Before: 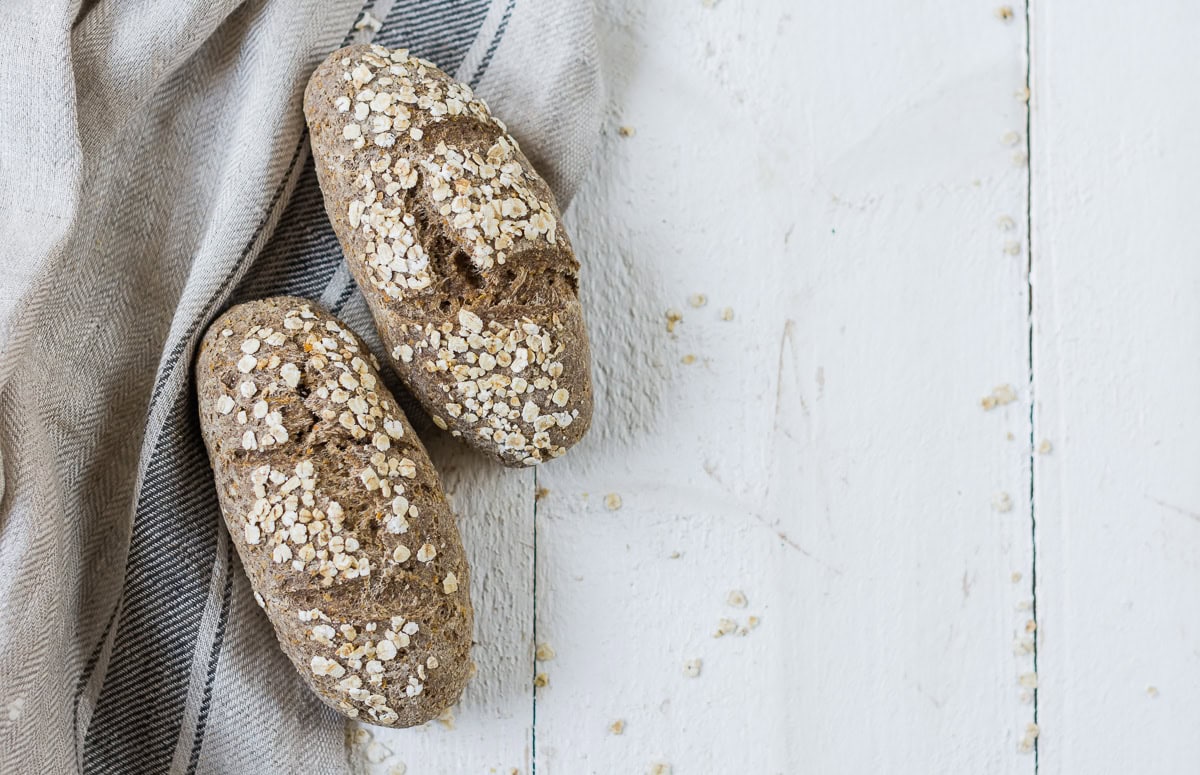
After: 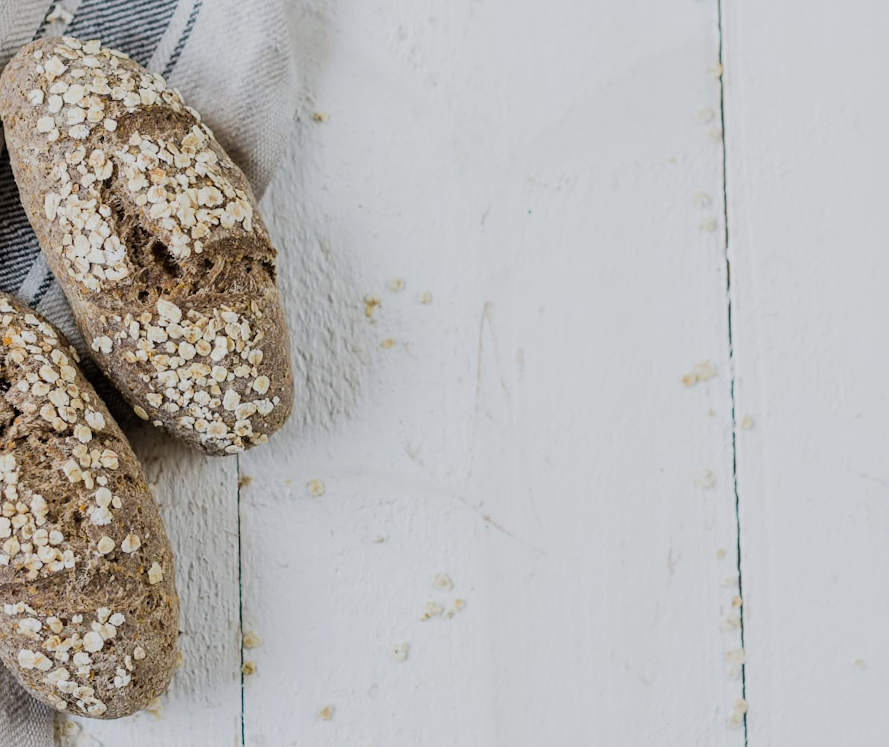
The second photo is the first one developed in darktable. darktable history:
crop and rotate: left 24.6%
filmic rgb: hardness 4.17
rotate and perspective: rotation -1.42°, crop left 0.016, crop right 0.984, crop top 0.035, crop bottom 0.965
